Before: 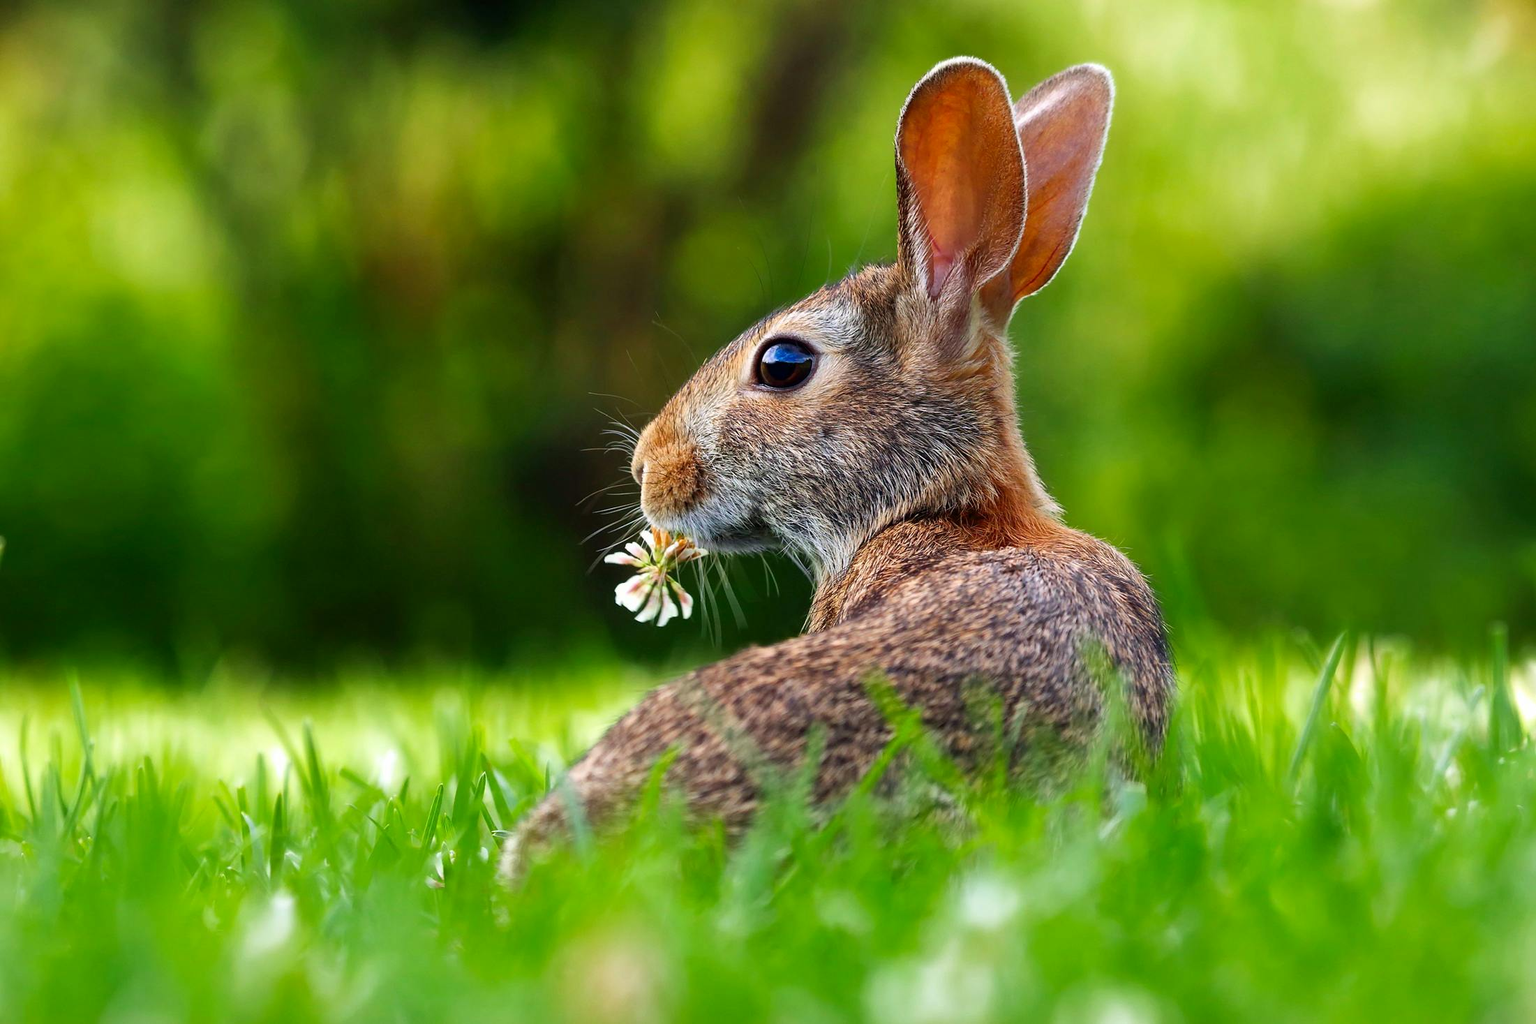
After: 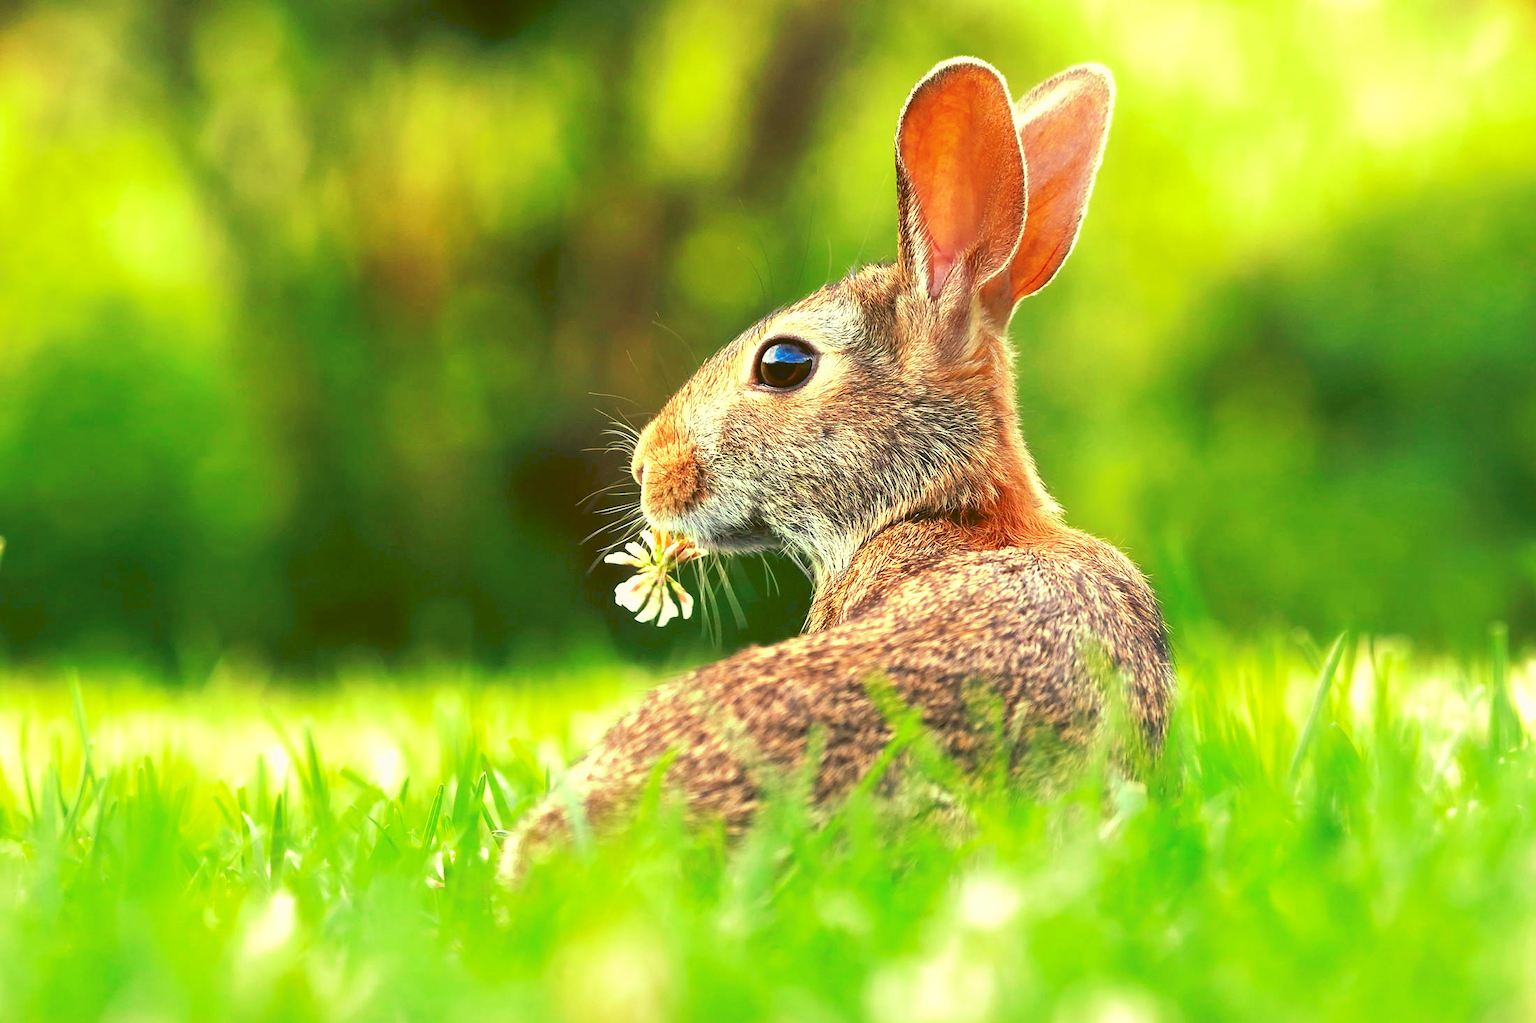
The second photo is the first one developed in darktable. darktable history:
tone curve: curves: ch0 [(0, 0) (0.003, 0.115) (0.011, 0.133) (0.025, 0.157) (0.044, 0.182) (0.069, 0.209) (0.1, 0.239) (0.136, 0.279) (0.177, 0.326) (0.224, 0.379) (0.277, 0.436) (0.335, 0.507) (0.399, 0.587) (0.468, 0.671) (0.543, 0.75) (0.623, 0.837) (0.709, 0.916) (0.801, 0.978) (0.898, 0.985) (1, 1)], preserve colors none
color look up table: target L [73.22, 94.36, 94.02, 78.98, 95.47, 72.57, 77.84, 68.6, 67.54, 64.82, 60.02, 50.01, 49.94, 200.29, 94.58, 65.14, 69.66, 59.72, 64.19, 44.21, 48.49, 48.52, 36.03, 40.43, 34.58, 22.62, 24.21, 95.01, 69.93, 63.53, 66.4, 41.53, 51.77, 40.97, 38.65, 39.13, 35.97, 37.67, 34.03, 12.4, 3.168, 80.39, 71.56, 77.64, 69.09, 67.55, 51.38, 39.23, 10.56], target a [-16.91, -62.66, -65.59, -24.92, -53.23, -45.29, -24.67, -71.76, -64.87, -71.78, -14.63, -44.93, -3.649, 0, -58.08, 14.58, -0.505, 15.56, 3.408, 52.81, 29.3, 26.1, 62.99, 62.36, 58.58, 7.778, 42.75, -51.97, 15.31, 15.33, 13.79, 73, 42.4, -6.917, 70.73, 14.19, 3.608, 58.73, -0.333, 43.41, 16.5, -3.135, -38.73, -15.56, -53.75, -16.22, -46.35, -25.86, -15.37], target b [81.15, 85.12, 102.77, 84.31, 51.71, 39.84, 53.9, 45.62, 27.25, 69.54, 67.55, 46.75, 49.51, 0, 67.7, 28.48, 63.48, 63.05, 41.83, 21.8, 61.25, 25.75, 57.72, 14.7, 51.22, 35.7, 28.26, 49.24, -4.098, -13.78, 20.38, -30.88, -22.54, -32.47, -51.04, -6.18, -56.99, -7.974, 13.6, -74.23, -29.13, 11.23, -2.624, 6.763, -6.531, 11.75, 18.69, -7.61, 5.68], num patches 49
